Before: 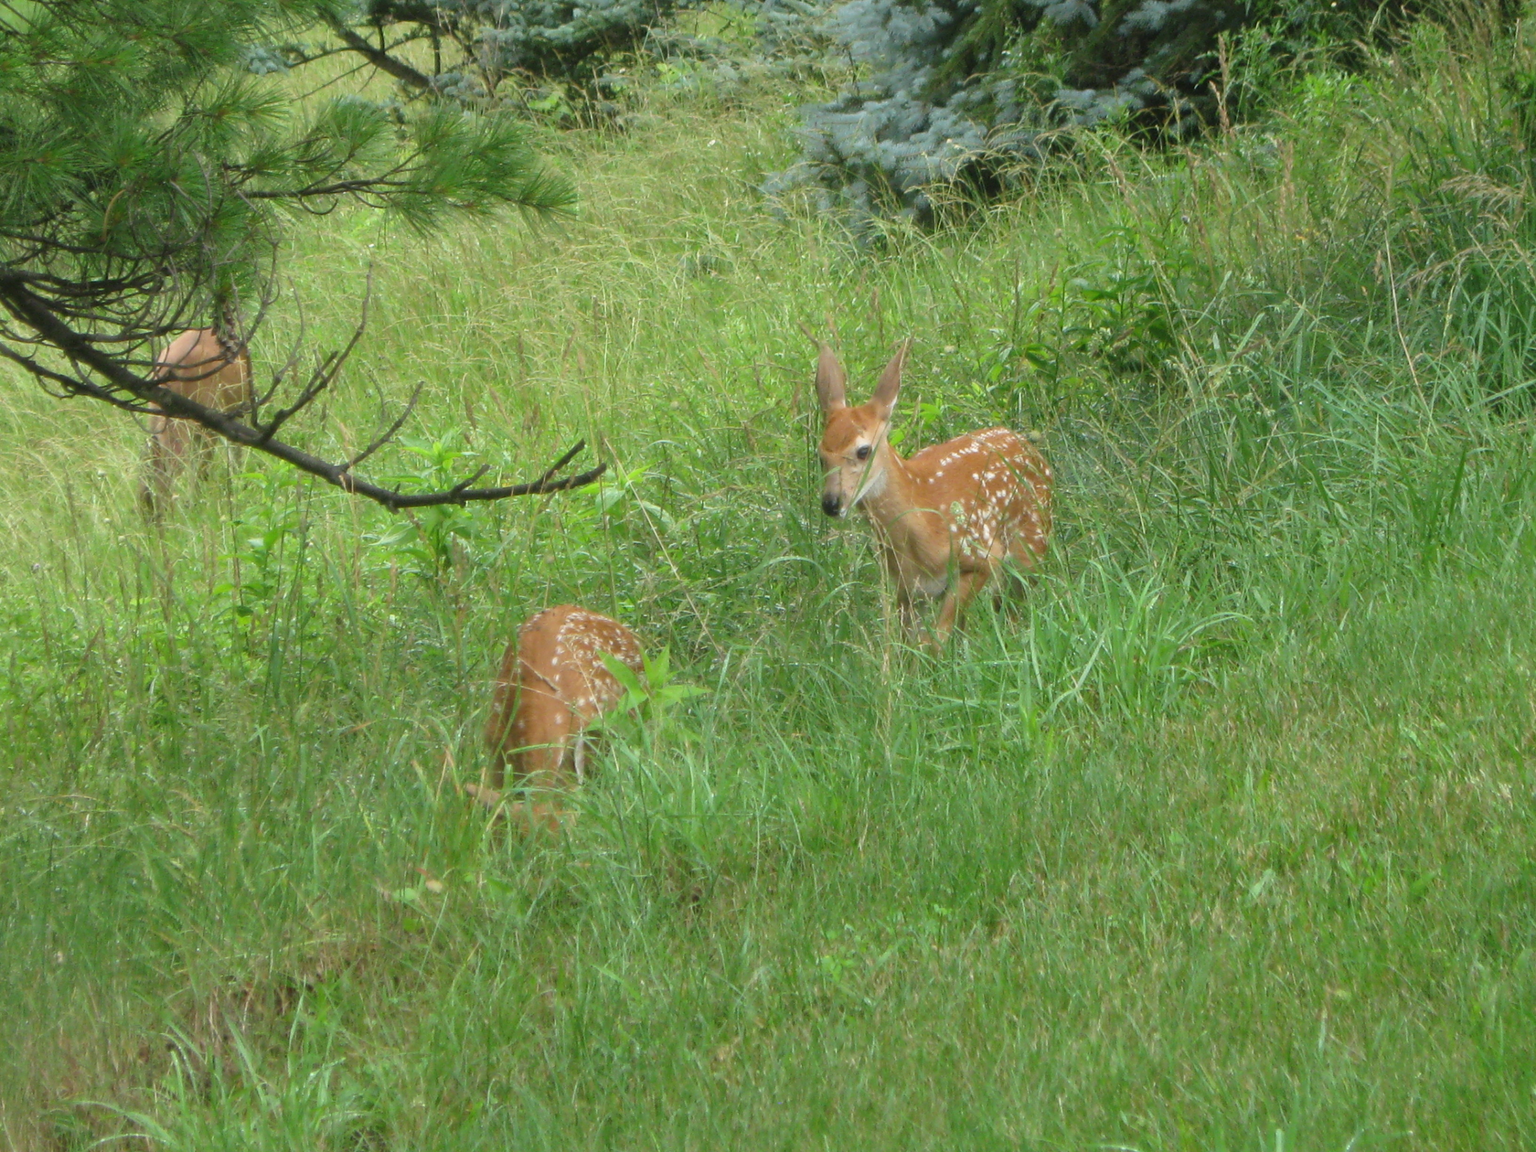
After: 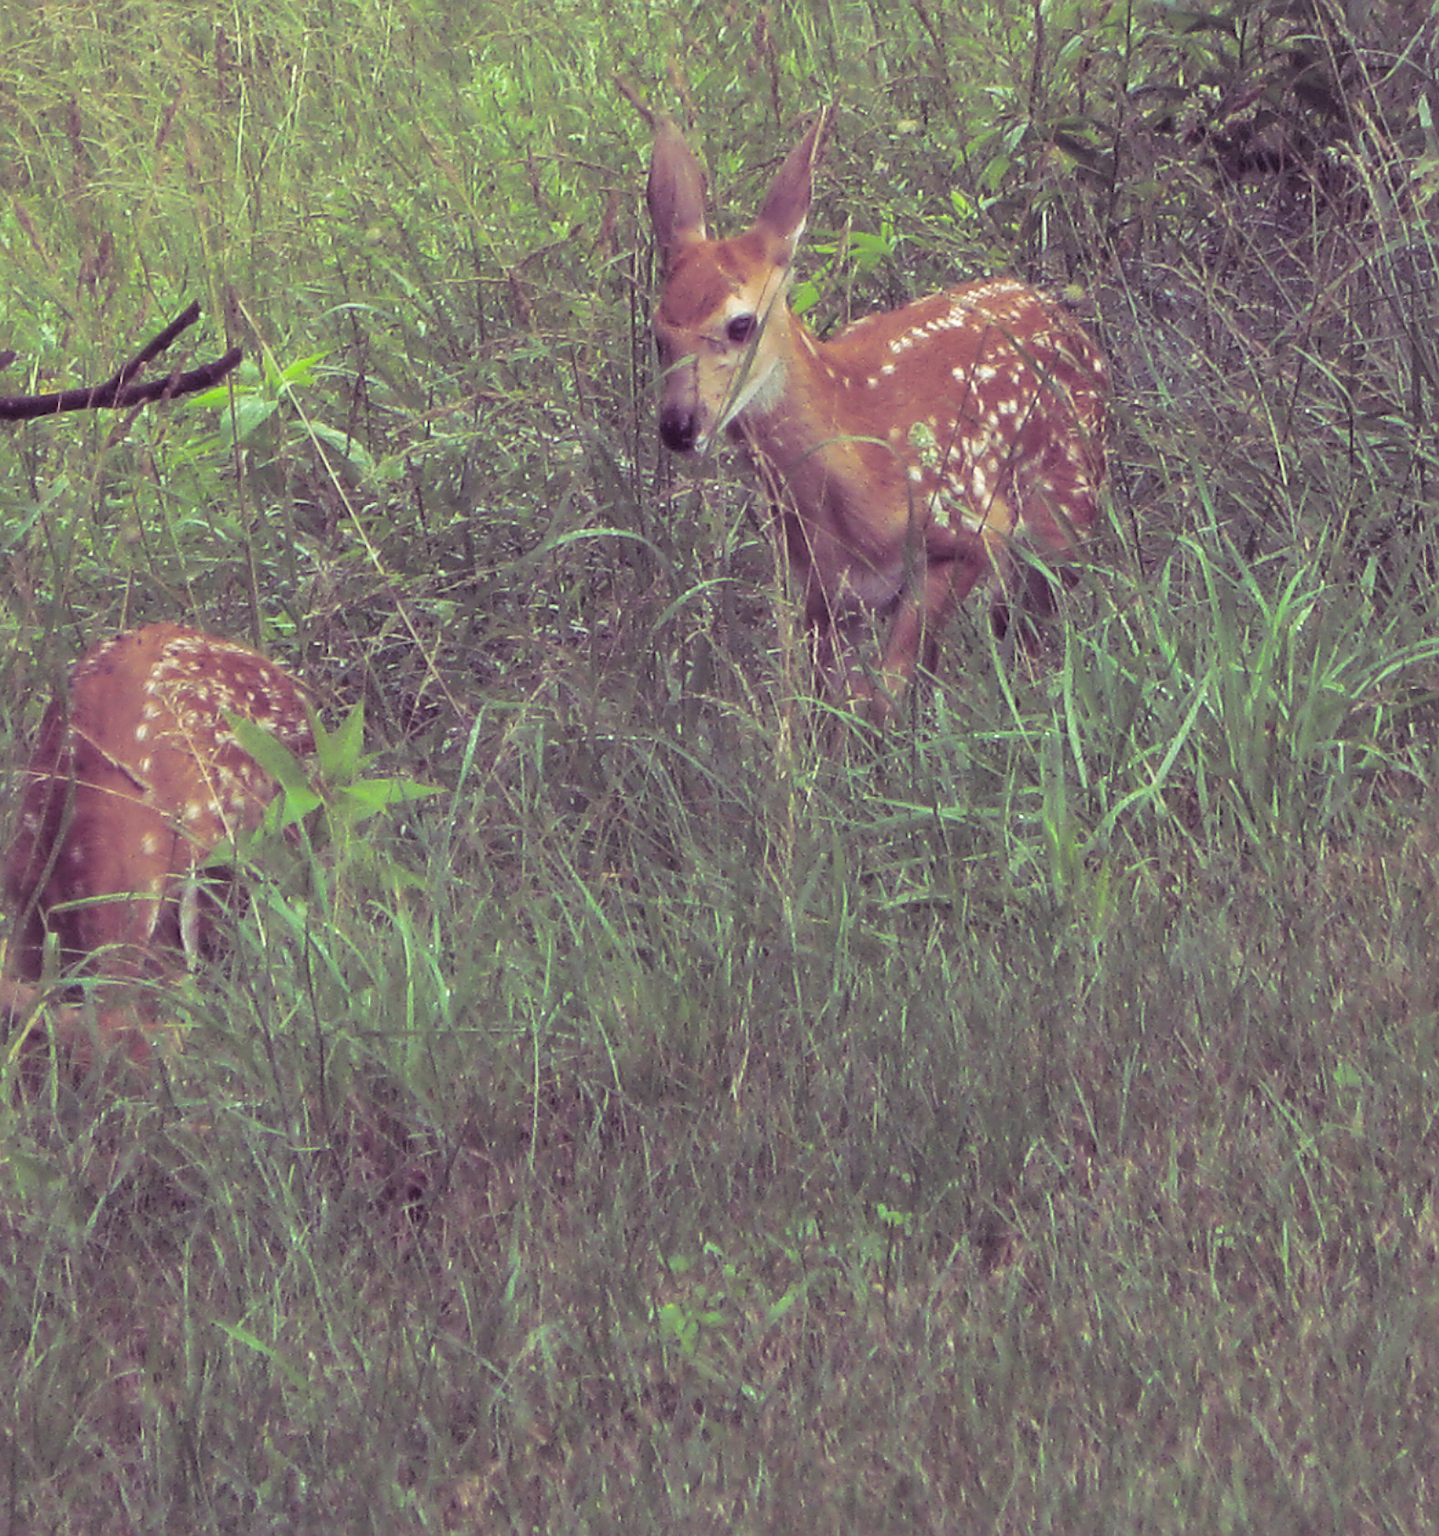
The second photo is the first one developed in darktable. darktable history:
sharpen: on, module defaults
split-toning: shadows › hue 277.2°, shadows › saturation 0.74
tone equalizer: on, module defaults
base curve: curves: ch0 [(0, 0) (0.303, 0.277) (1, 1)]
crop: left 31.379%, top 24.658%, right 20.326%, bottom 6.628%
